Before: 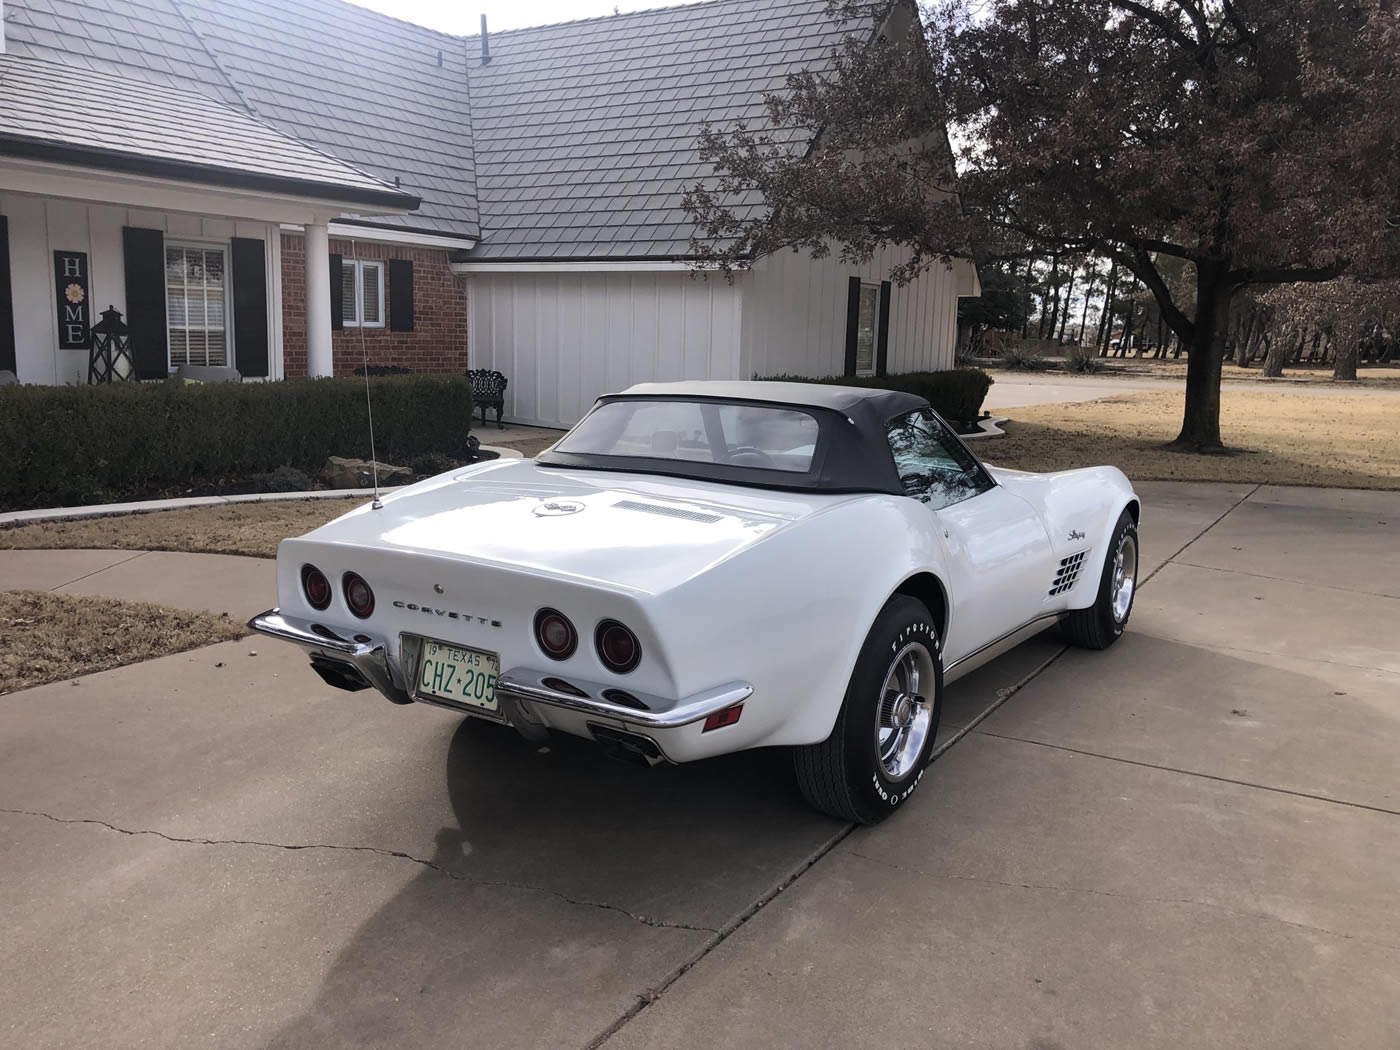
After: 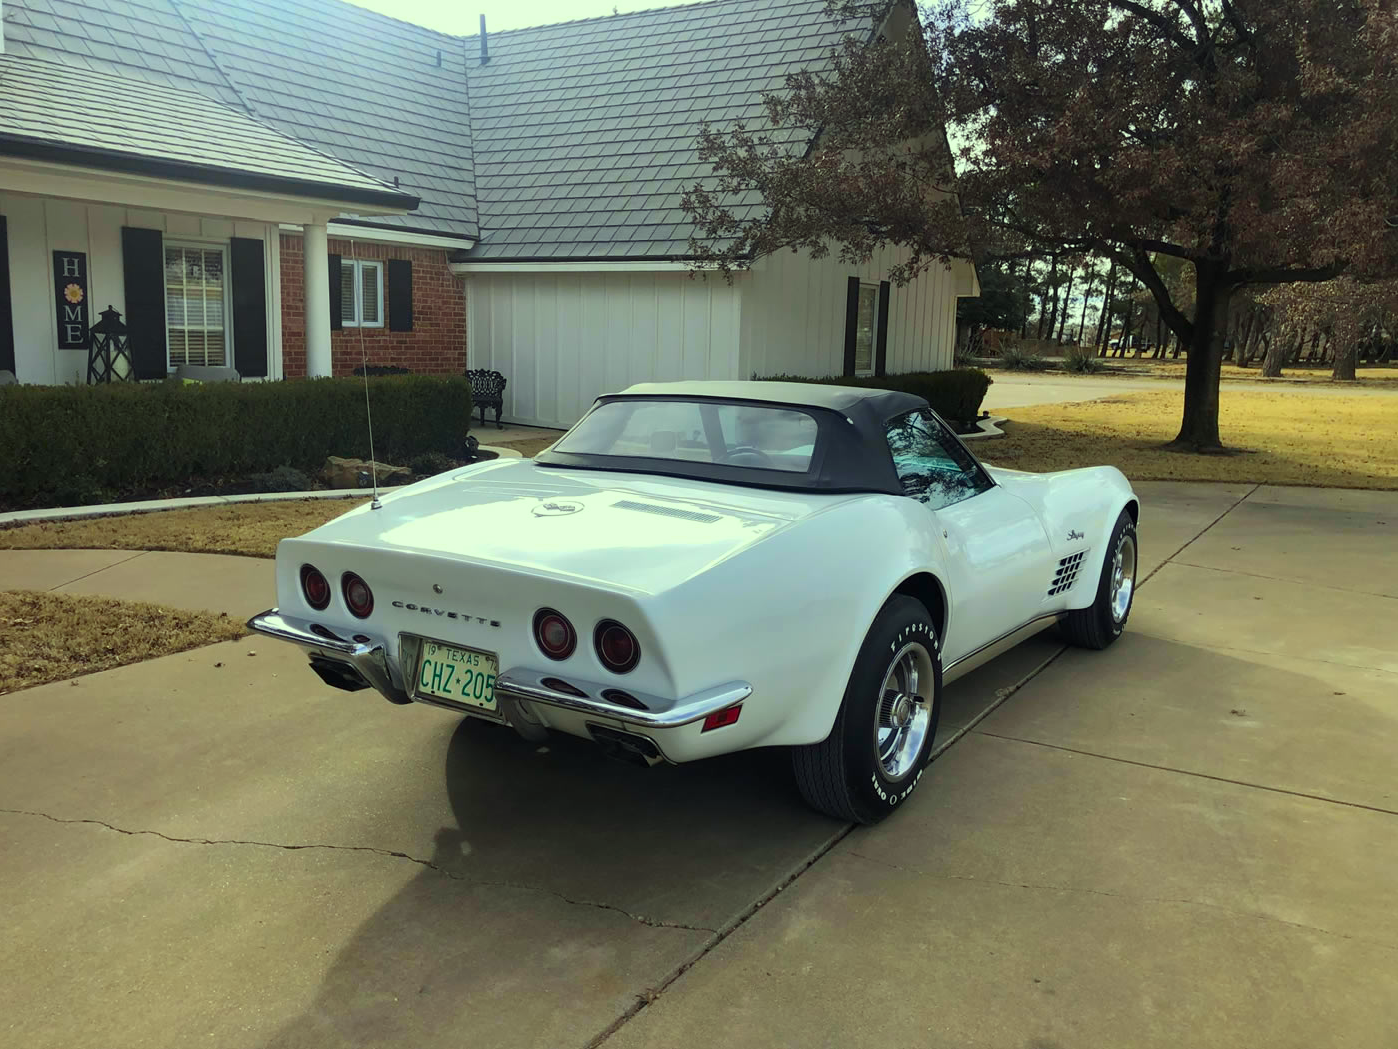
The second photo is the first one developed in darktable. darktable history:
color correction: highlights a* -10.77, highlights b* 9.84, saturation 1.71
crop and rotate: left 0.12%, bottom 0.01%
